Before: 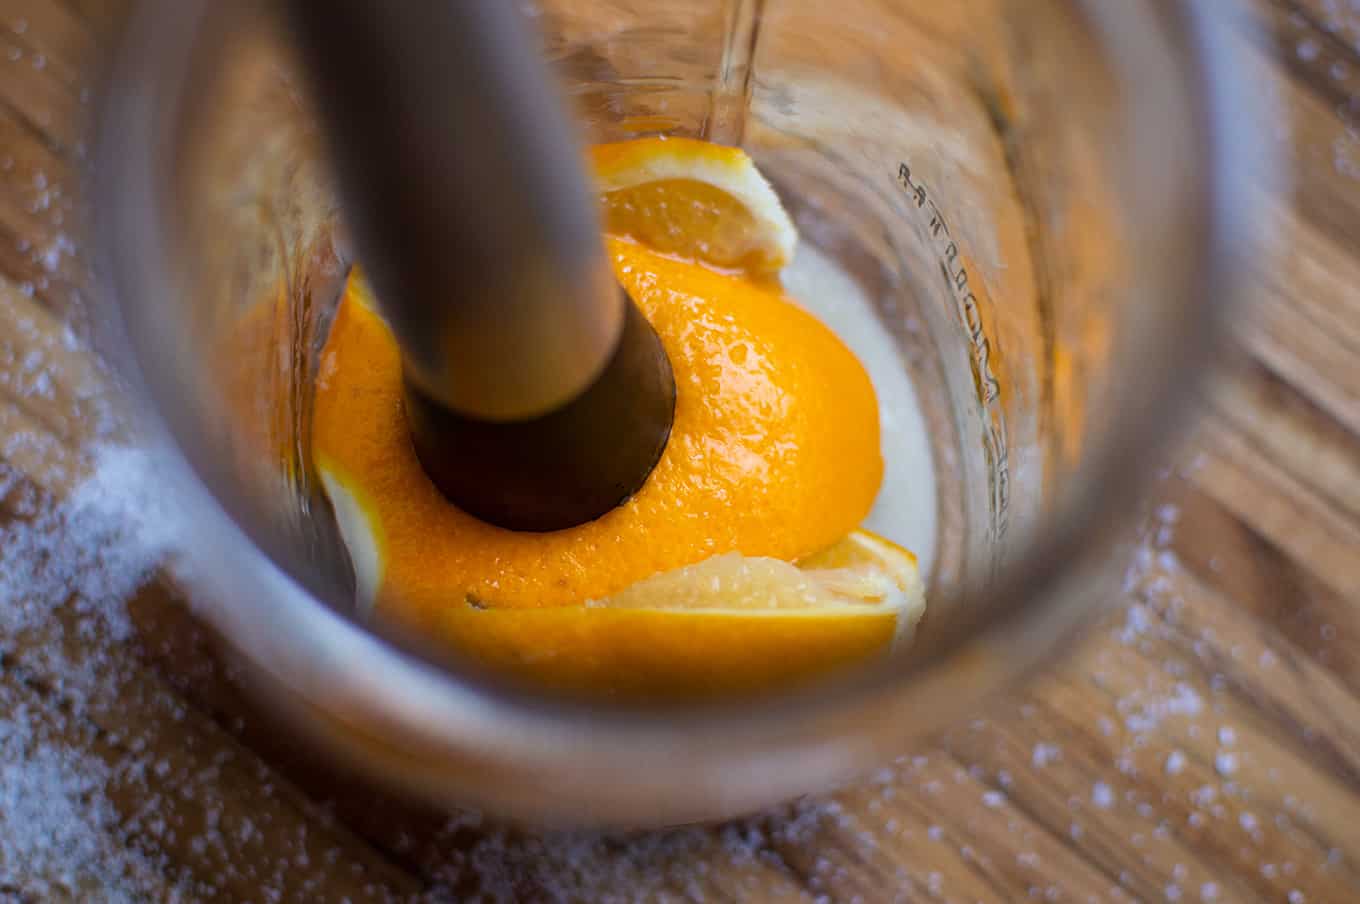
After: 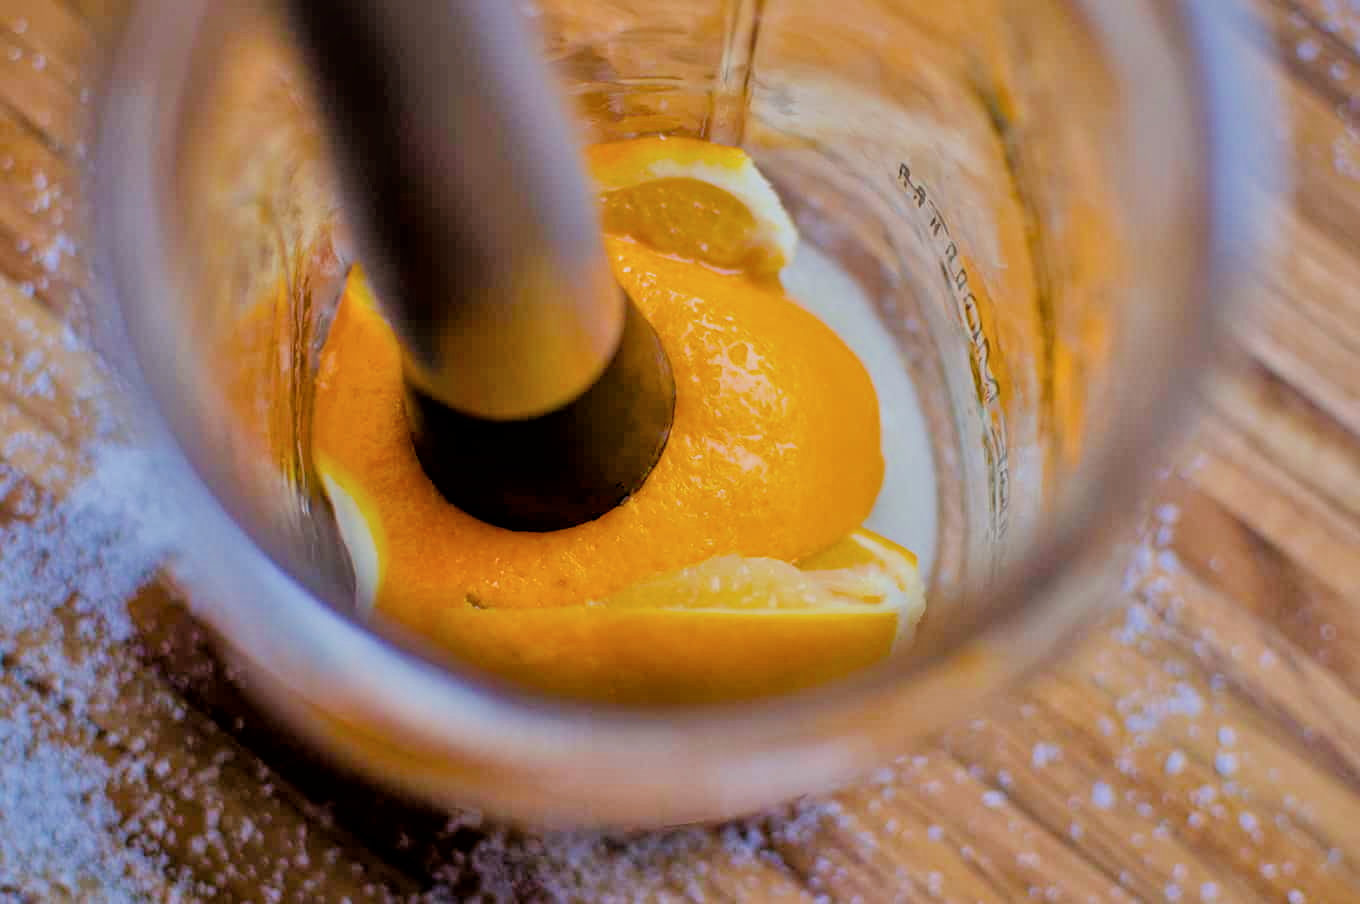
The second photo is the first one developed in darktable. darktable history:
filmic rgb "scene-referred default": black relative exposure -7.32 EV, white relative exposure 5.09 EV, hardness 3.2
color balance rgb: perceptual saturation grading › global saturation 25%, global vibrance 20%
tone equalizer "relight: fill-in": -7 EV 0.15 EV, -6 EV 0.6 EV, -5 EV 1.15 EV, -4 EV 1.33 EV, -3 EV 1.15 EV, -2 EV 0.6 EV, -1 EV 0.15 EV, mask exposure compensation -0.5 EV
local contrast: mode bilateral grid, contrast 20, coarseness 50, detail 120%, midtone range 0.2
contrast brightness saturation: saturation -0.05
velvia: strength 15% | blend: blend mode lighten, opacity 100%; mask: uniform (no mask)
